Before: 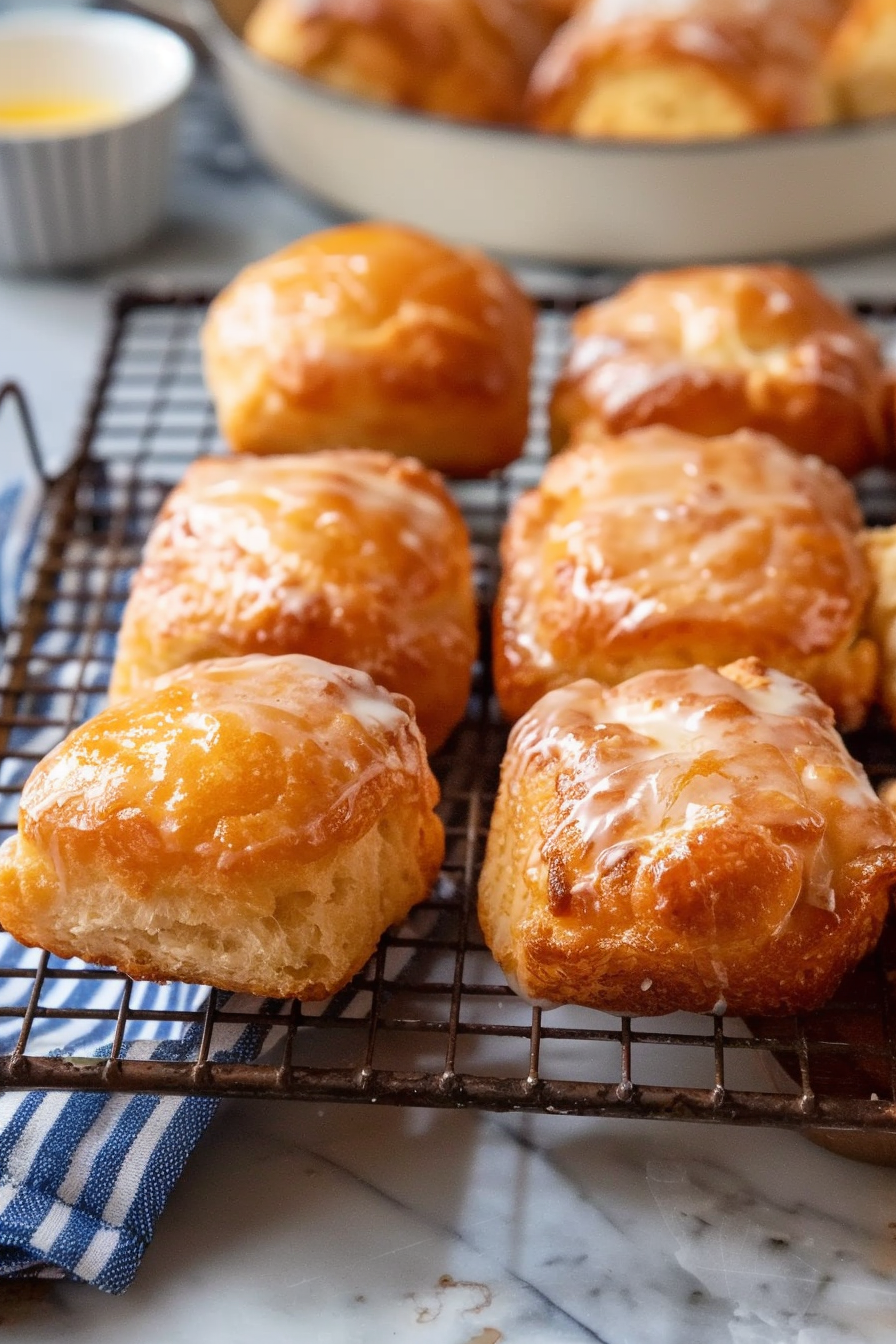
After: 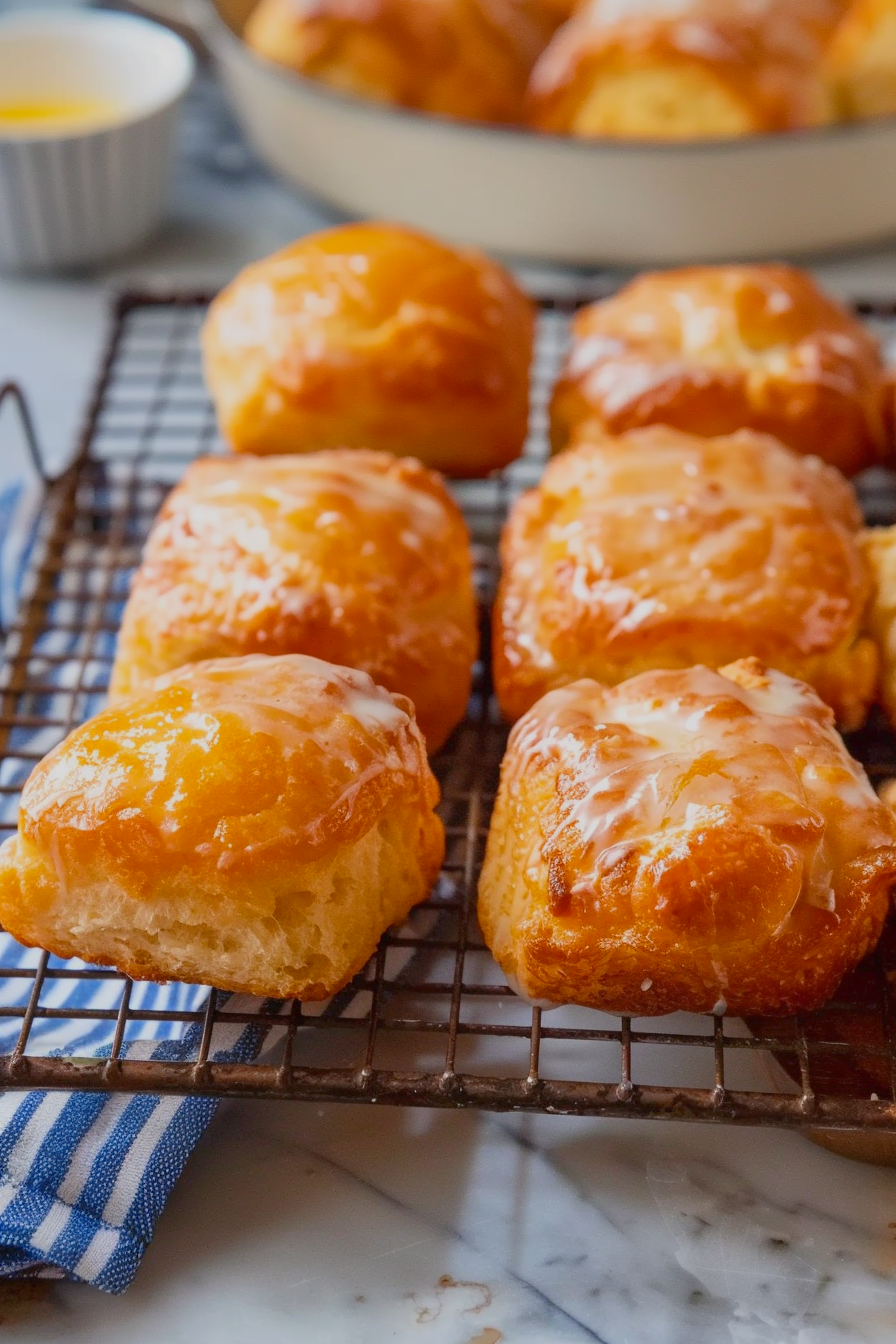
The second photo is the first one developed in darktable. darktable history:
color balance rgb: shadows lift › hue 87.44°, linear chroma grading › global chroma 8.971%, perceptual saturation grading › global saturation 5.175%, contrast -19.788%
